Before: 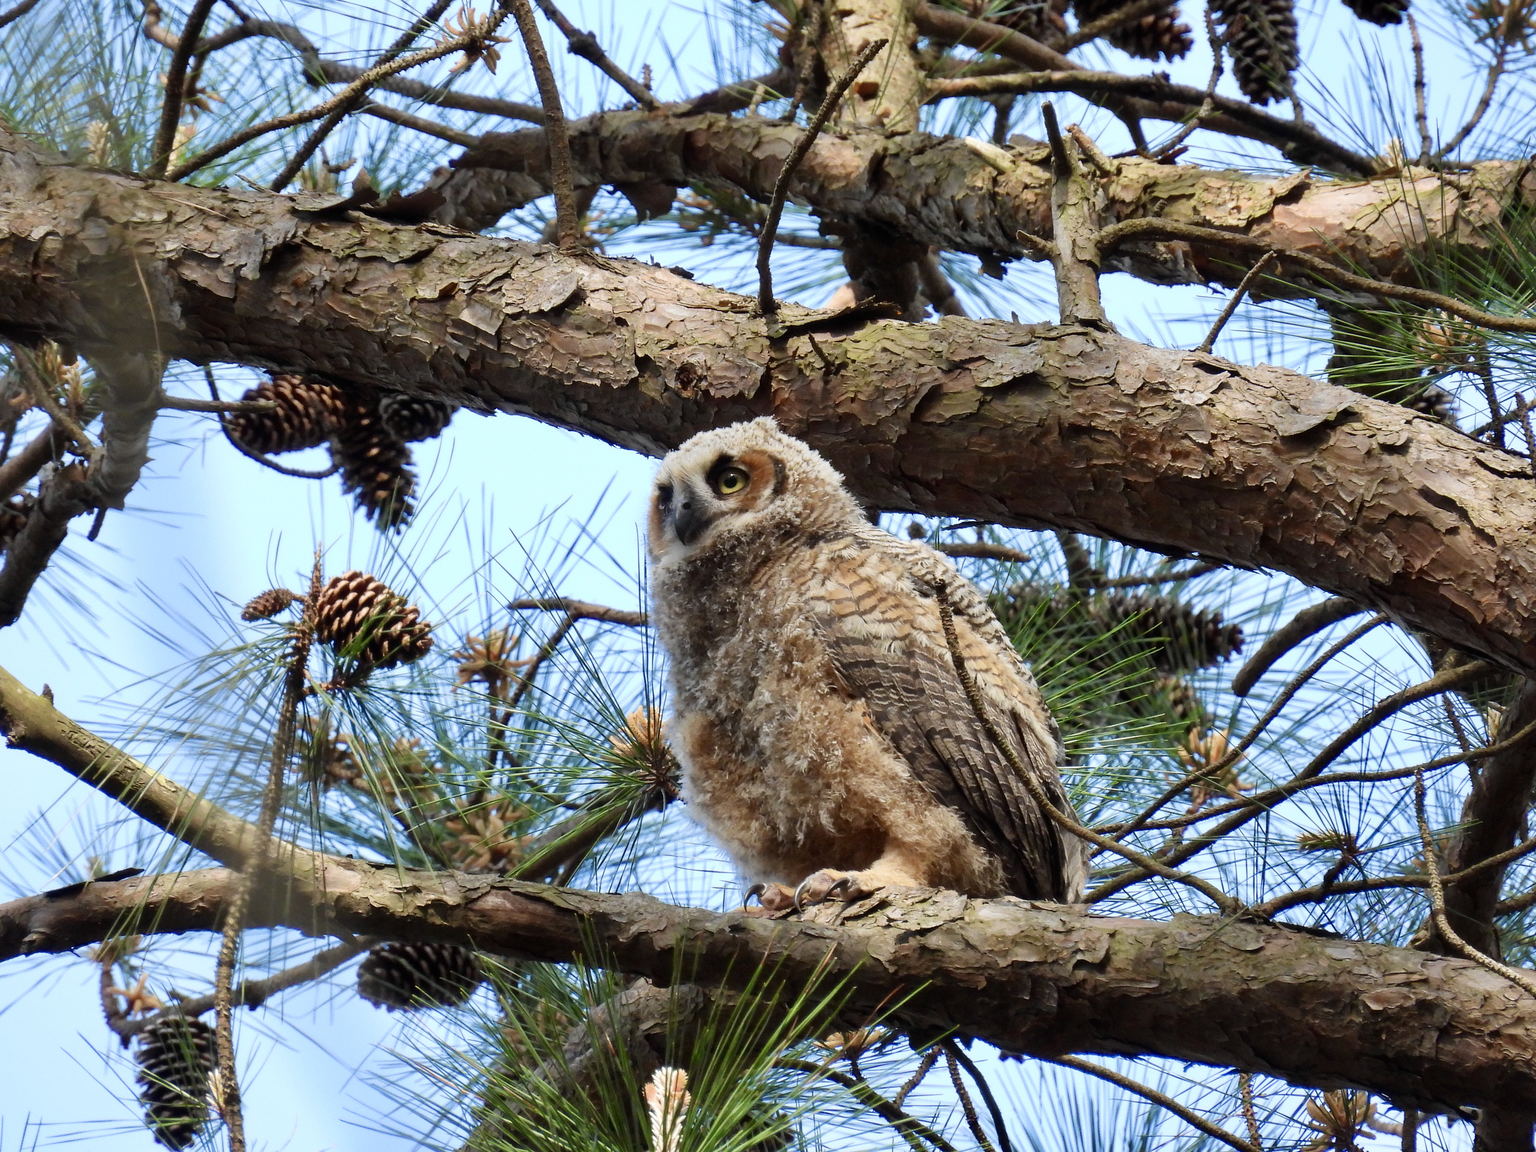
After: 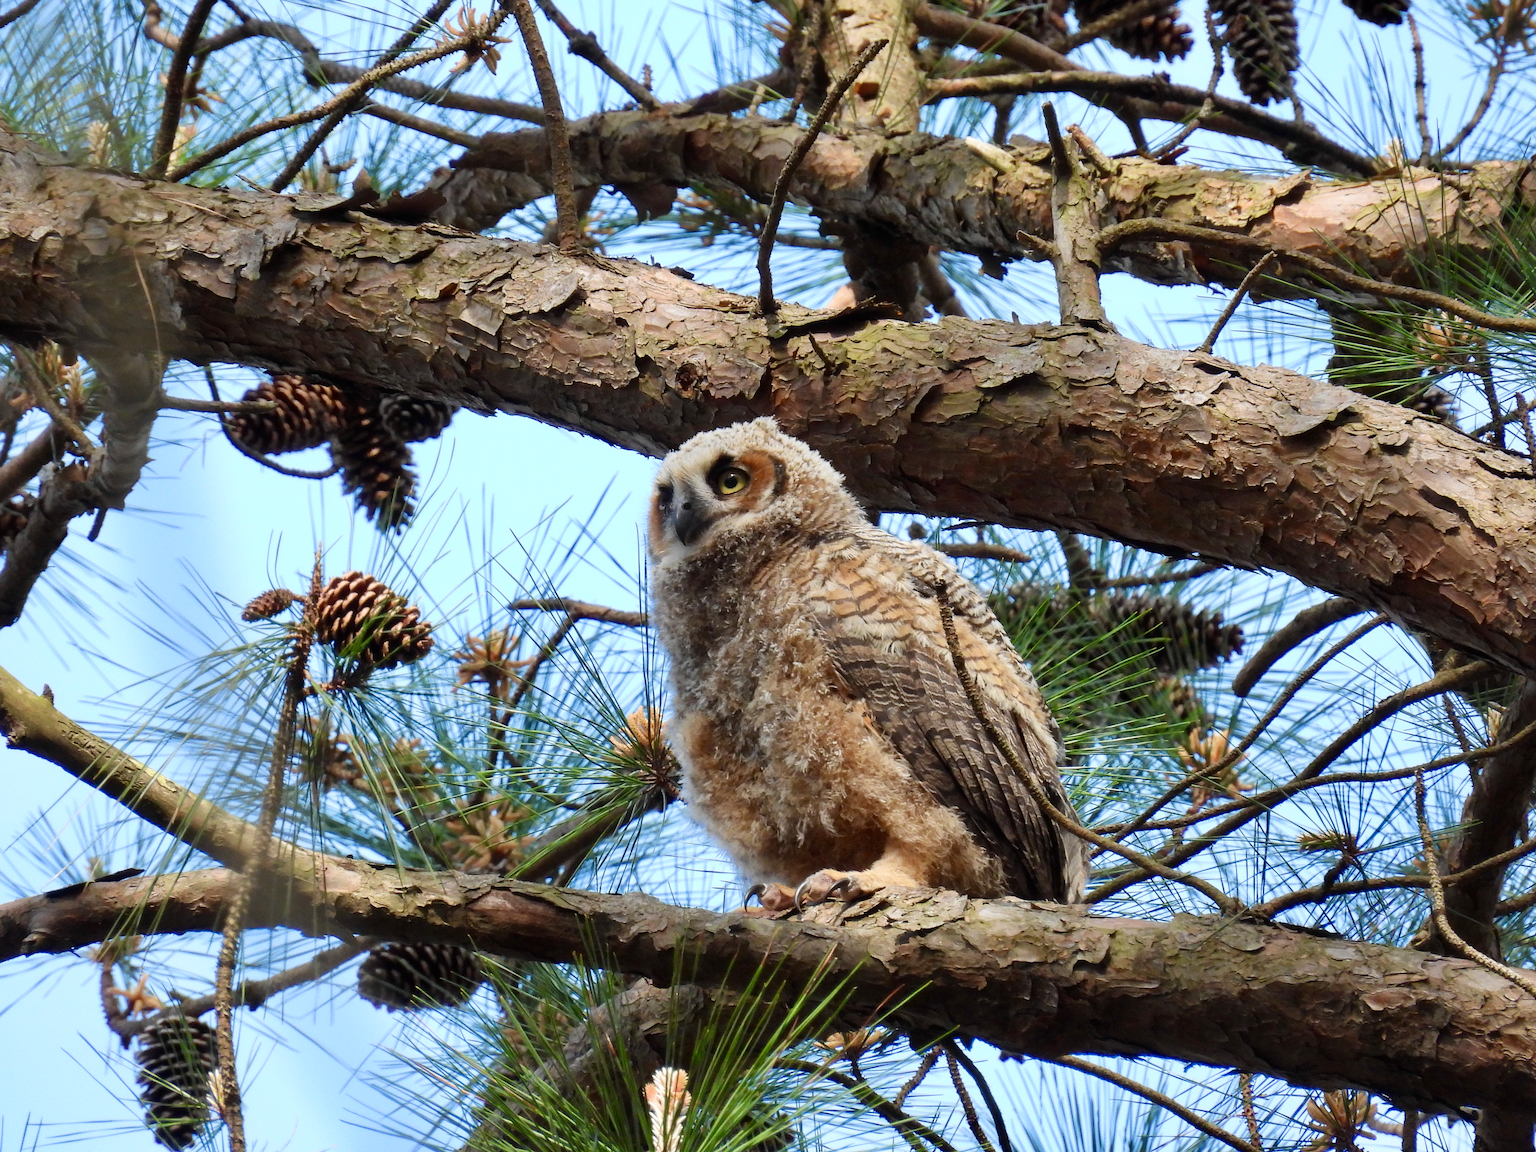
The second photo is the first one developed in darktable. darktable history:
levels: black 3.82%
